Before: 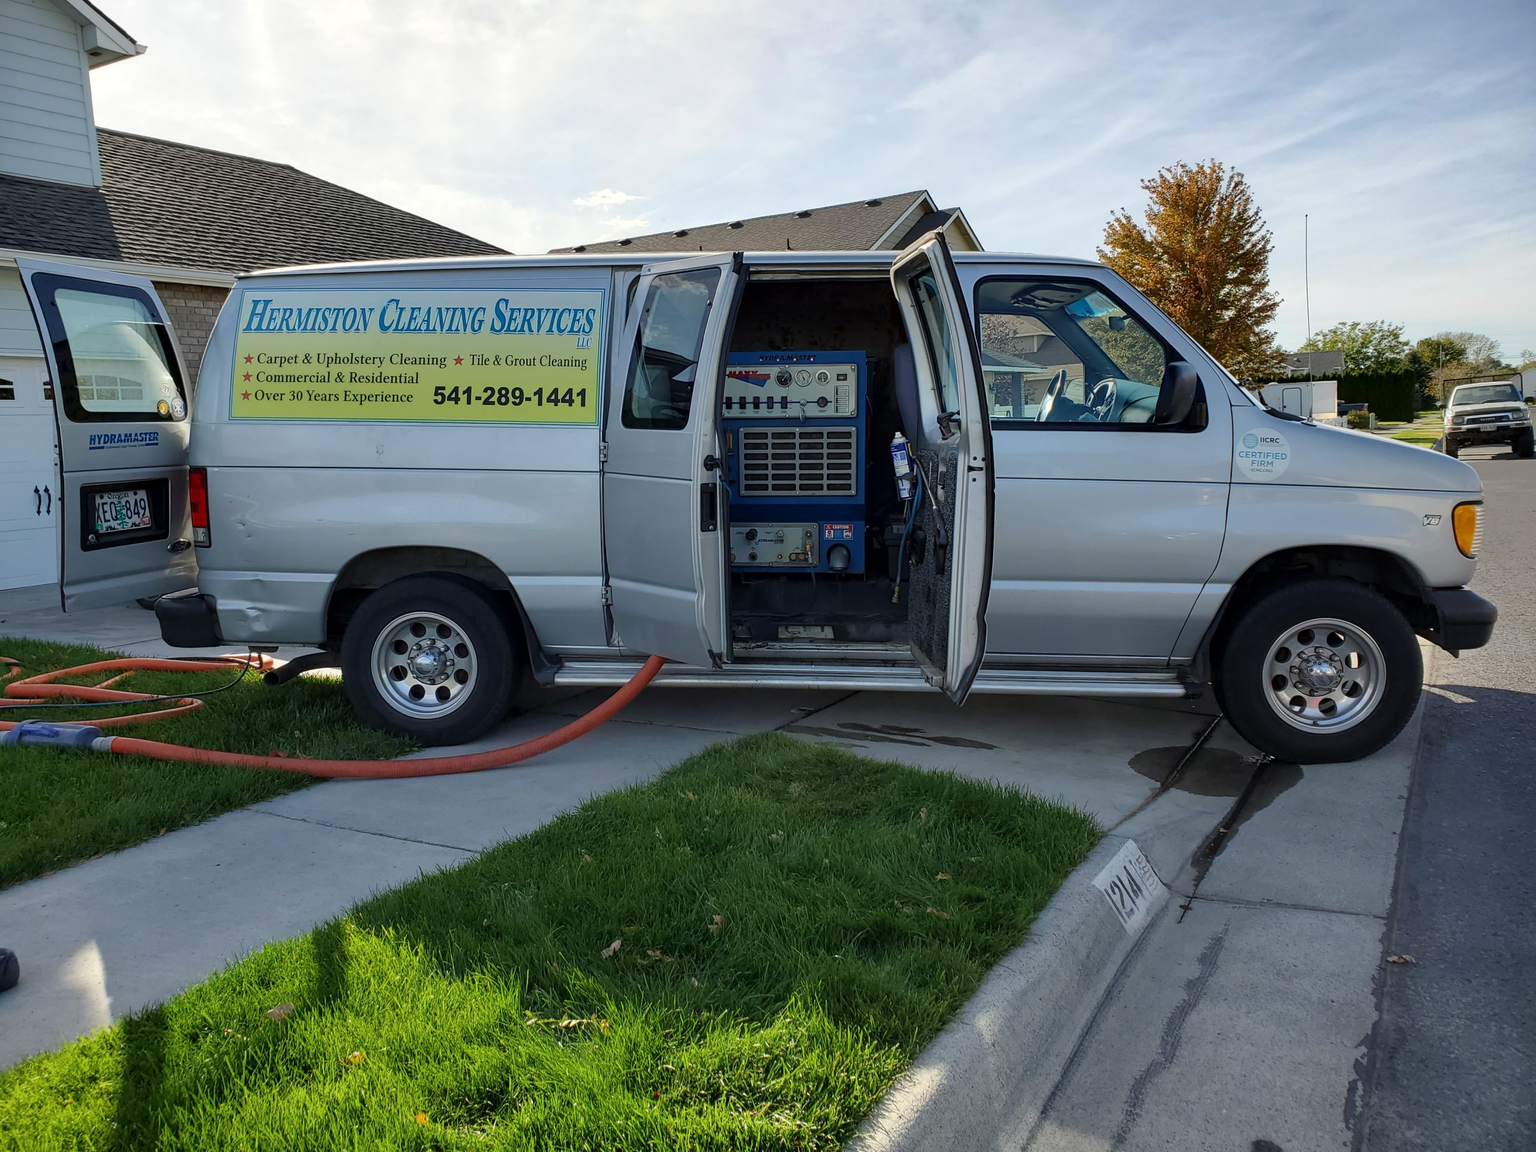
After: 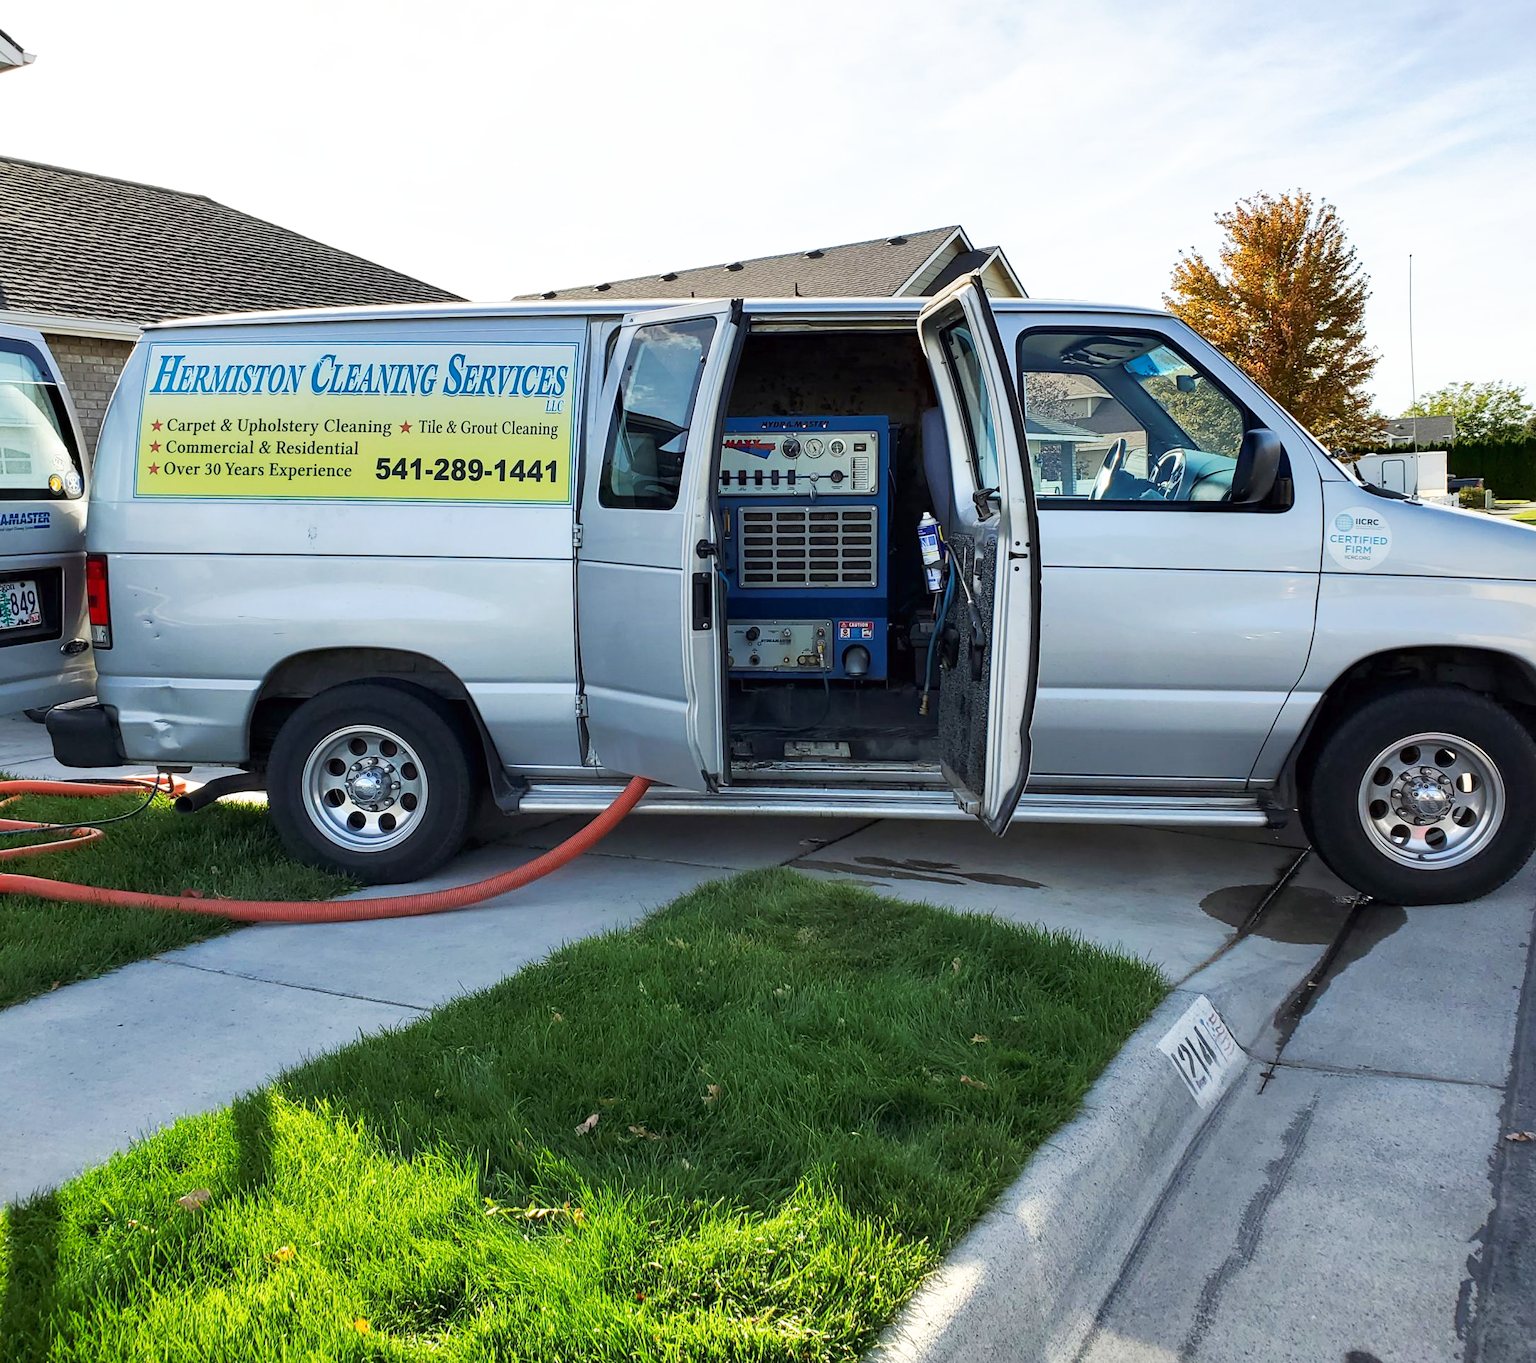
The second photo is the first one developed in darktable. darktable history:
tone equalizer: on, module defaults
tone curve: curves: ch0 [(0, 0) (0.003, 0.01) (0.011, 0.017) (0.025, 0.035) (0.044, 0.068) (0.069, 0.109) (0.1, 0.144) (0.136, 0.185) (0.177, 0.231) (0.224, 0.279) (0.277, 0.346) (0.335, 0.42) (0.399, 0.5) (0.468, 0.603) (0.543, 0.712) (0.623, 0.808) (0.709, 0.883) (0.801, 0.957) (0.898, 0.993) (1, 1)], preserve colors none
crop: left 7.598%, right 7.873%
